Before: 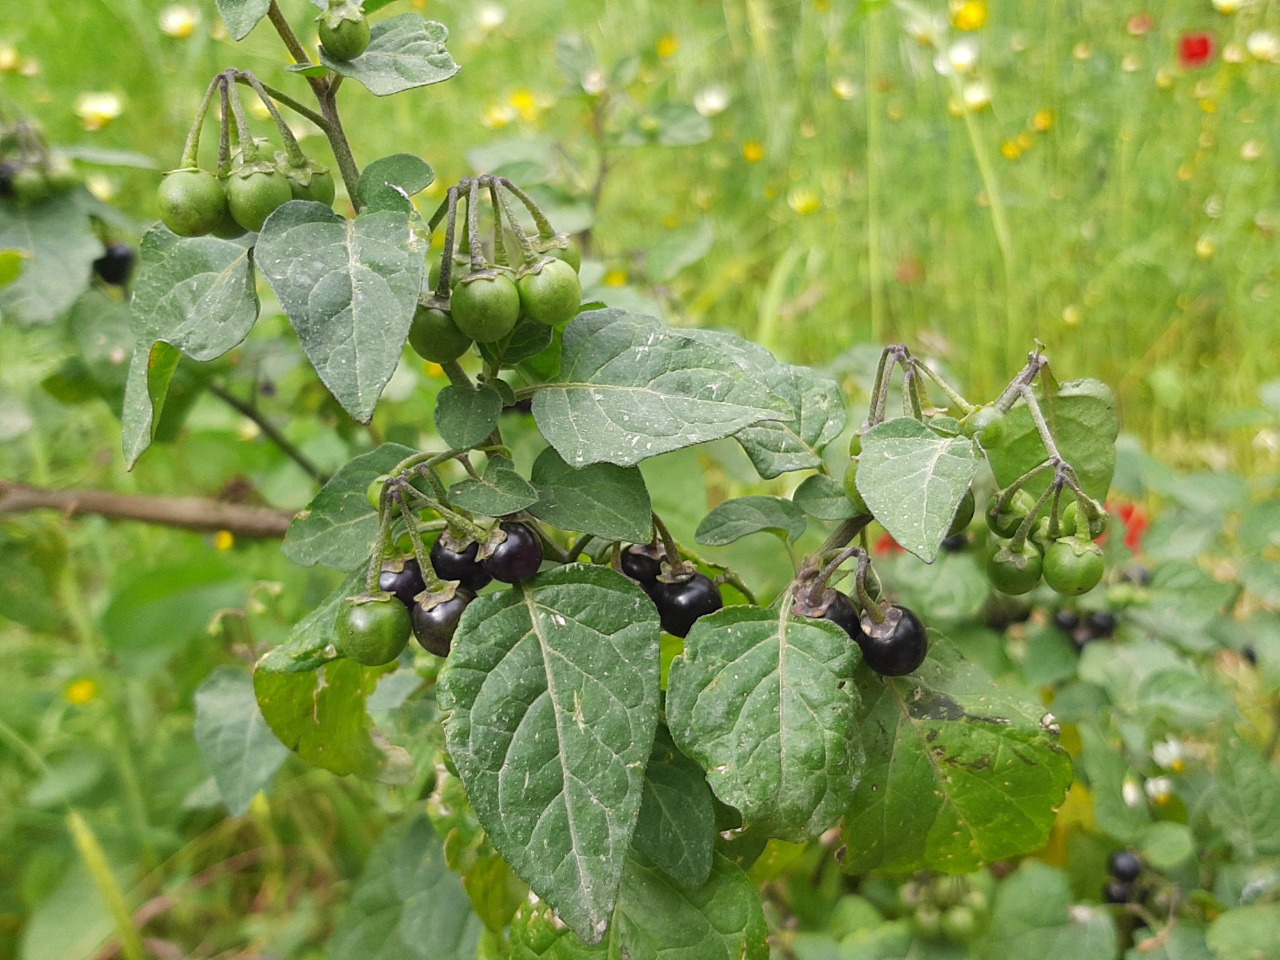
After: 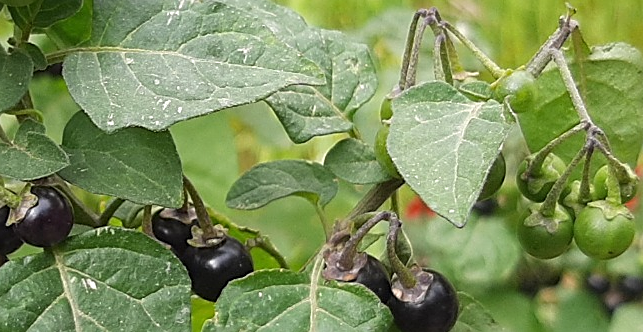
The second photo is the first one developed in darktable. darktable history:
crop: left 36.716%, top 35.044%, right 12.973%, bottom 30.352%
sharpen: on, module defaults
